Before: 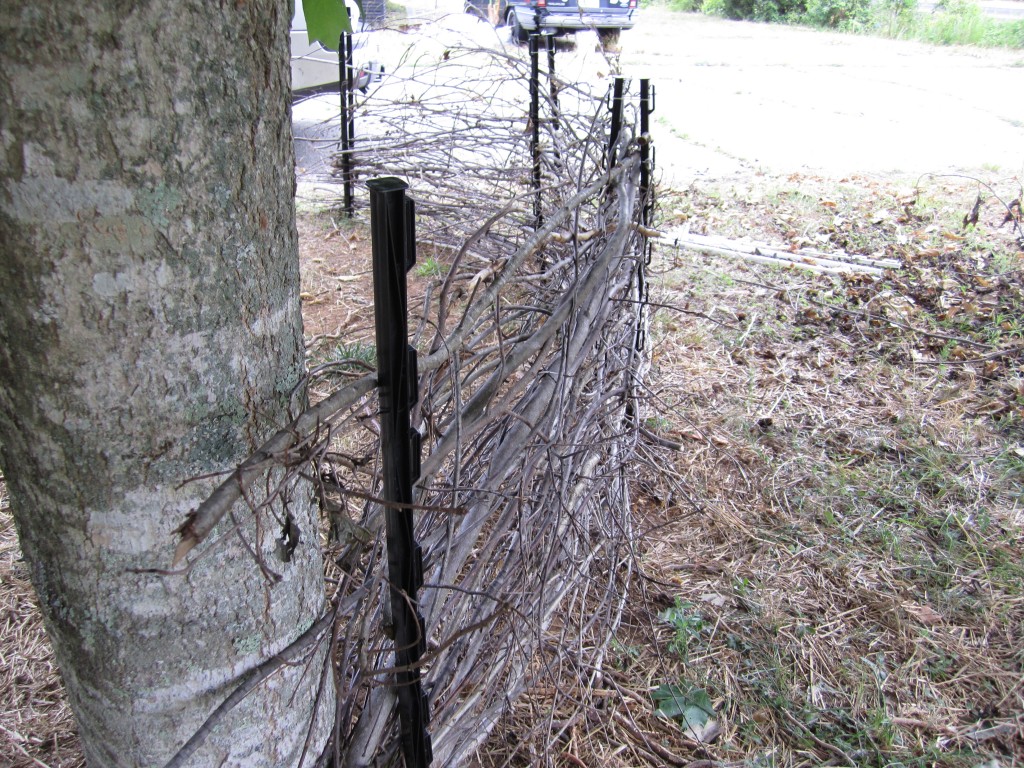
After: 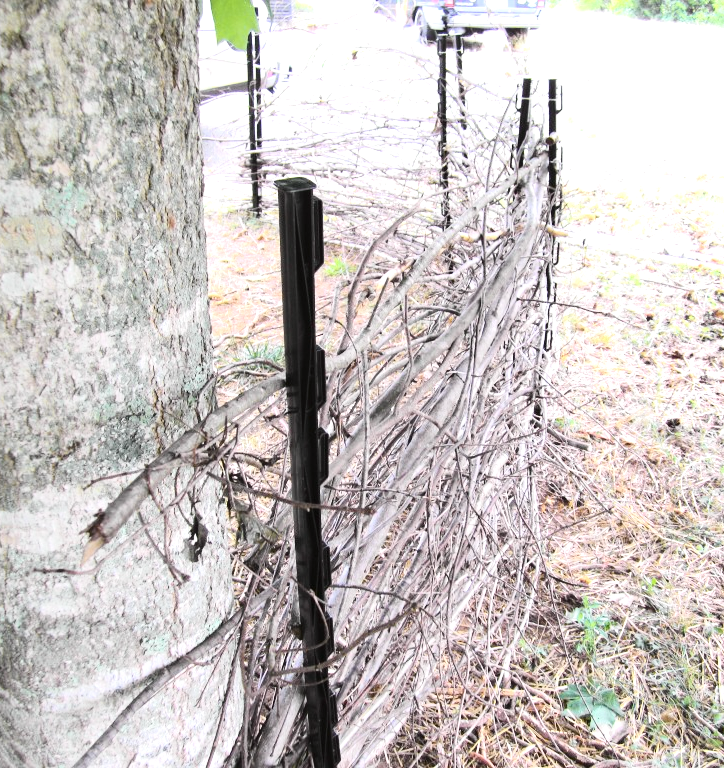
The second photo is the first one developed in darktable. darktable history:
tone curve: curves: ch0 [(0, 0.008) (0.107, 0.083) (0.283, 0.287) (0.429, 0.51) (0.607, 0.739) (0.789, 0.893) (0.998, 0.978)]; ch1 [(0, 0) (0.323, 0.339) (0.438, 0.427) (0.478, 0.484) (0.502, 0.502) (0.527, 0.525) (0.571, 0.579) (0.608, 0.629) (0.669, 0.704) (0.859, 0.899) (1, 1)]; ch2 [(0, 0) (0.33, 0.347) (0.421, 0.456) (0.473, 0.498) (0.502, 0.504) (0.522, 0.524) (0.549, 0.567) (0.593, 0.626) (0.676, 0.724) (1, 1)], color space Lab, independent channels, preserve colors none
crop and rotate: left 9.061%, right 20.142%
exposure: black level correction 0, exposure 1.1 EV, compensate exposure bias true, compensate highlight preservation false
